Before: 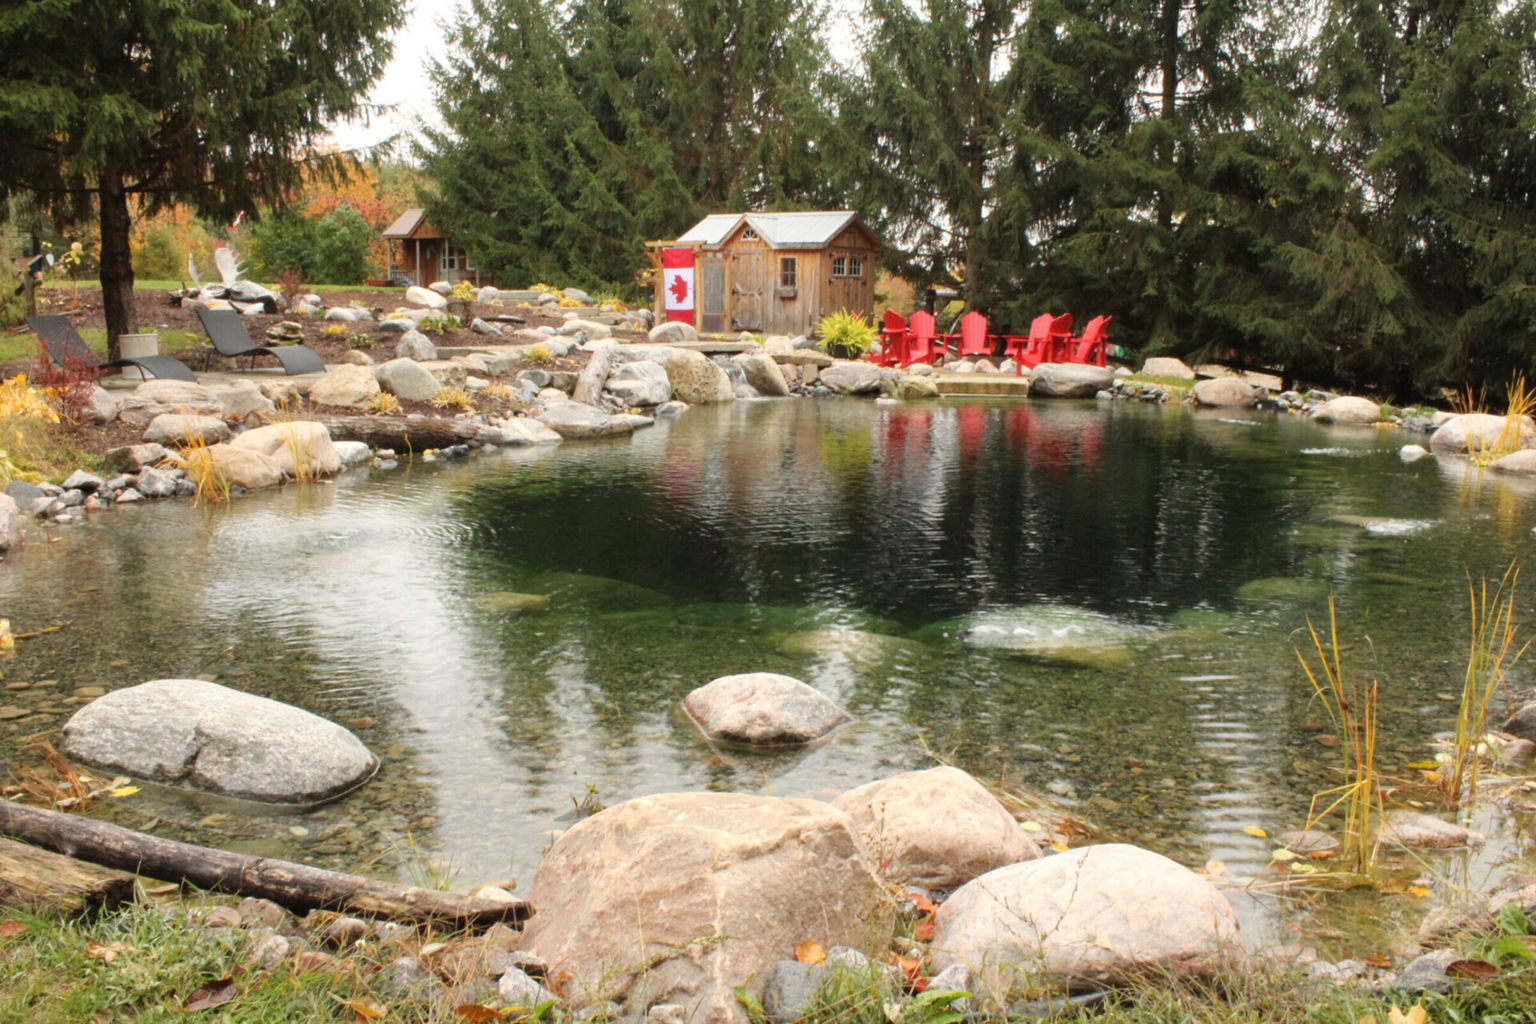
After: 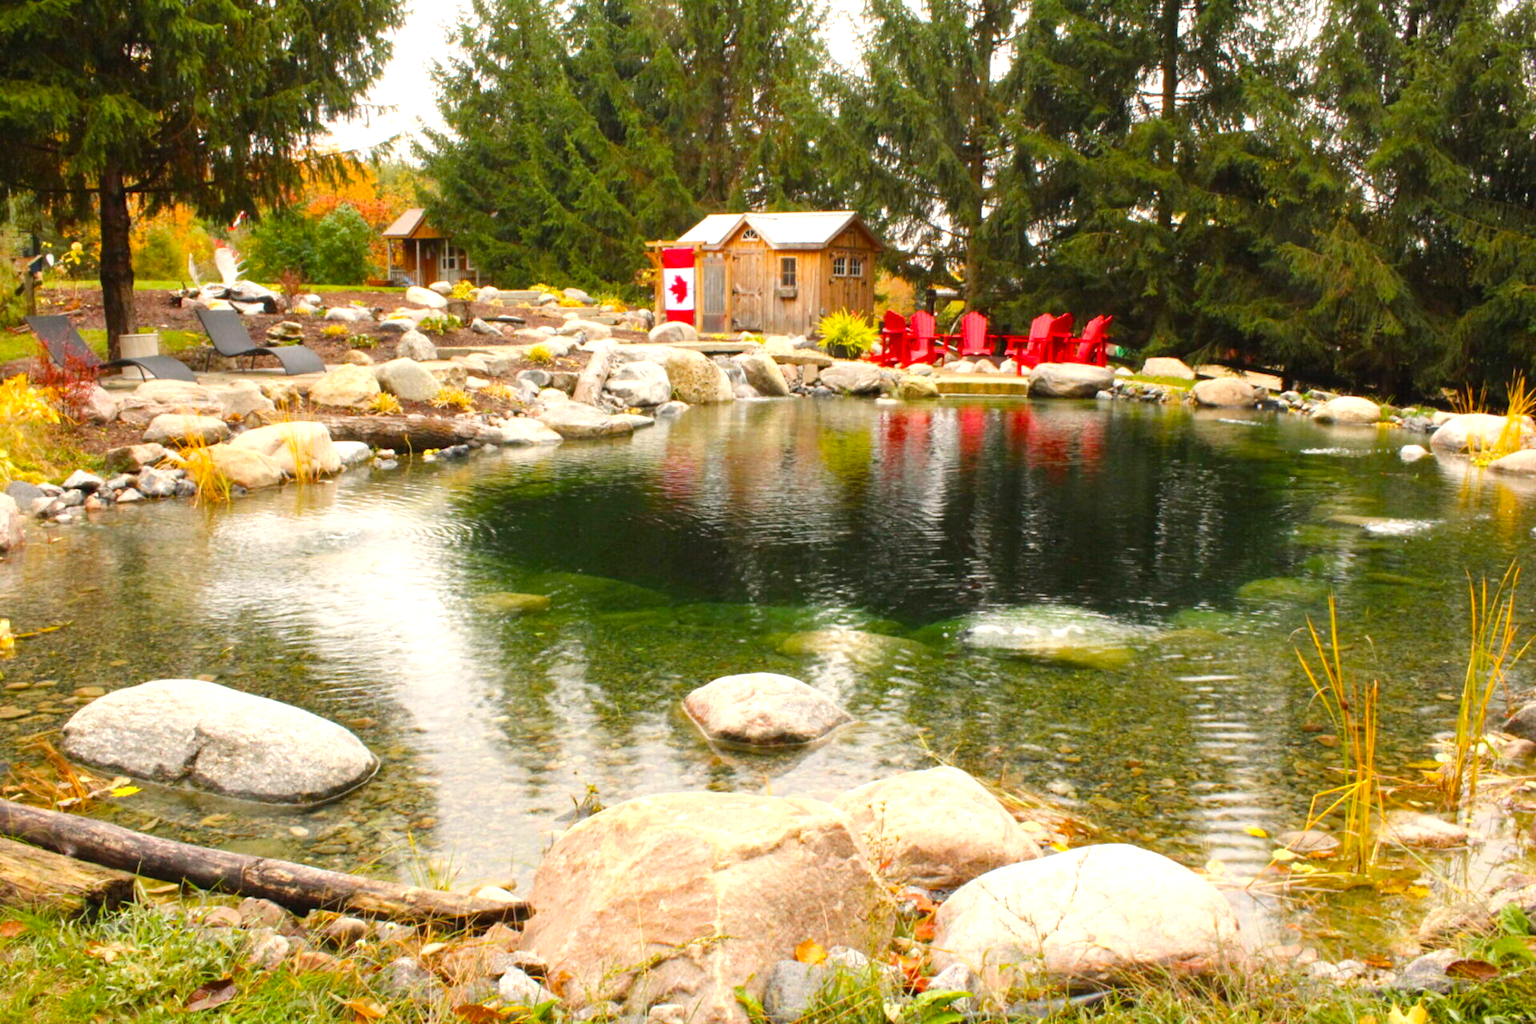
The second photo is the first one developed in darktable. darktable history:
color balance rgb: highlights gain › chroma 1.098%, highlights gain › hue 60°, perceptual saturation grading › global saturation 36.281%, perceptual saturation grading › shadows 35.703%
exposure: exposure 0.494 EV, compensate highlight preservation false
